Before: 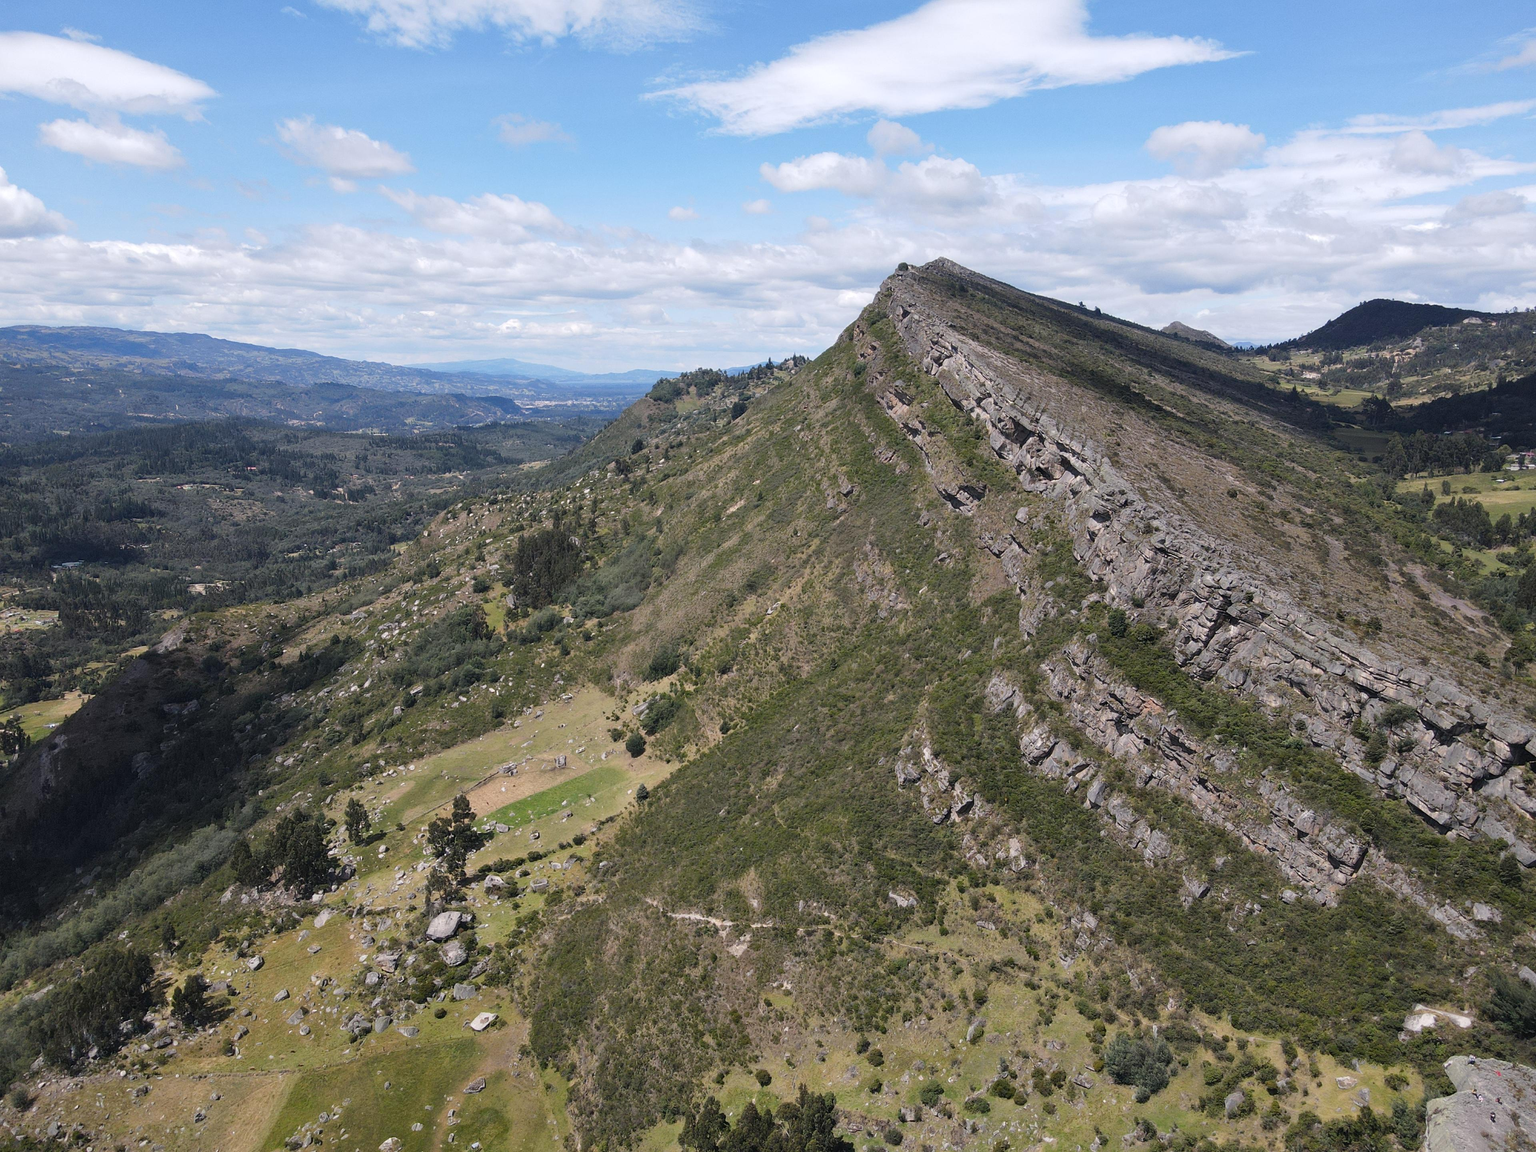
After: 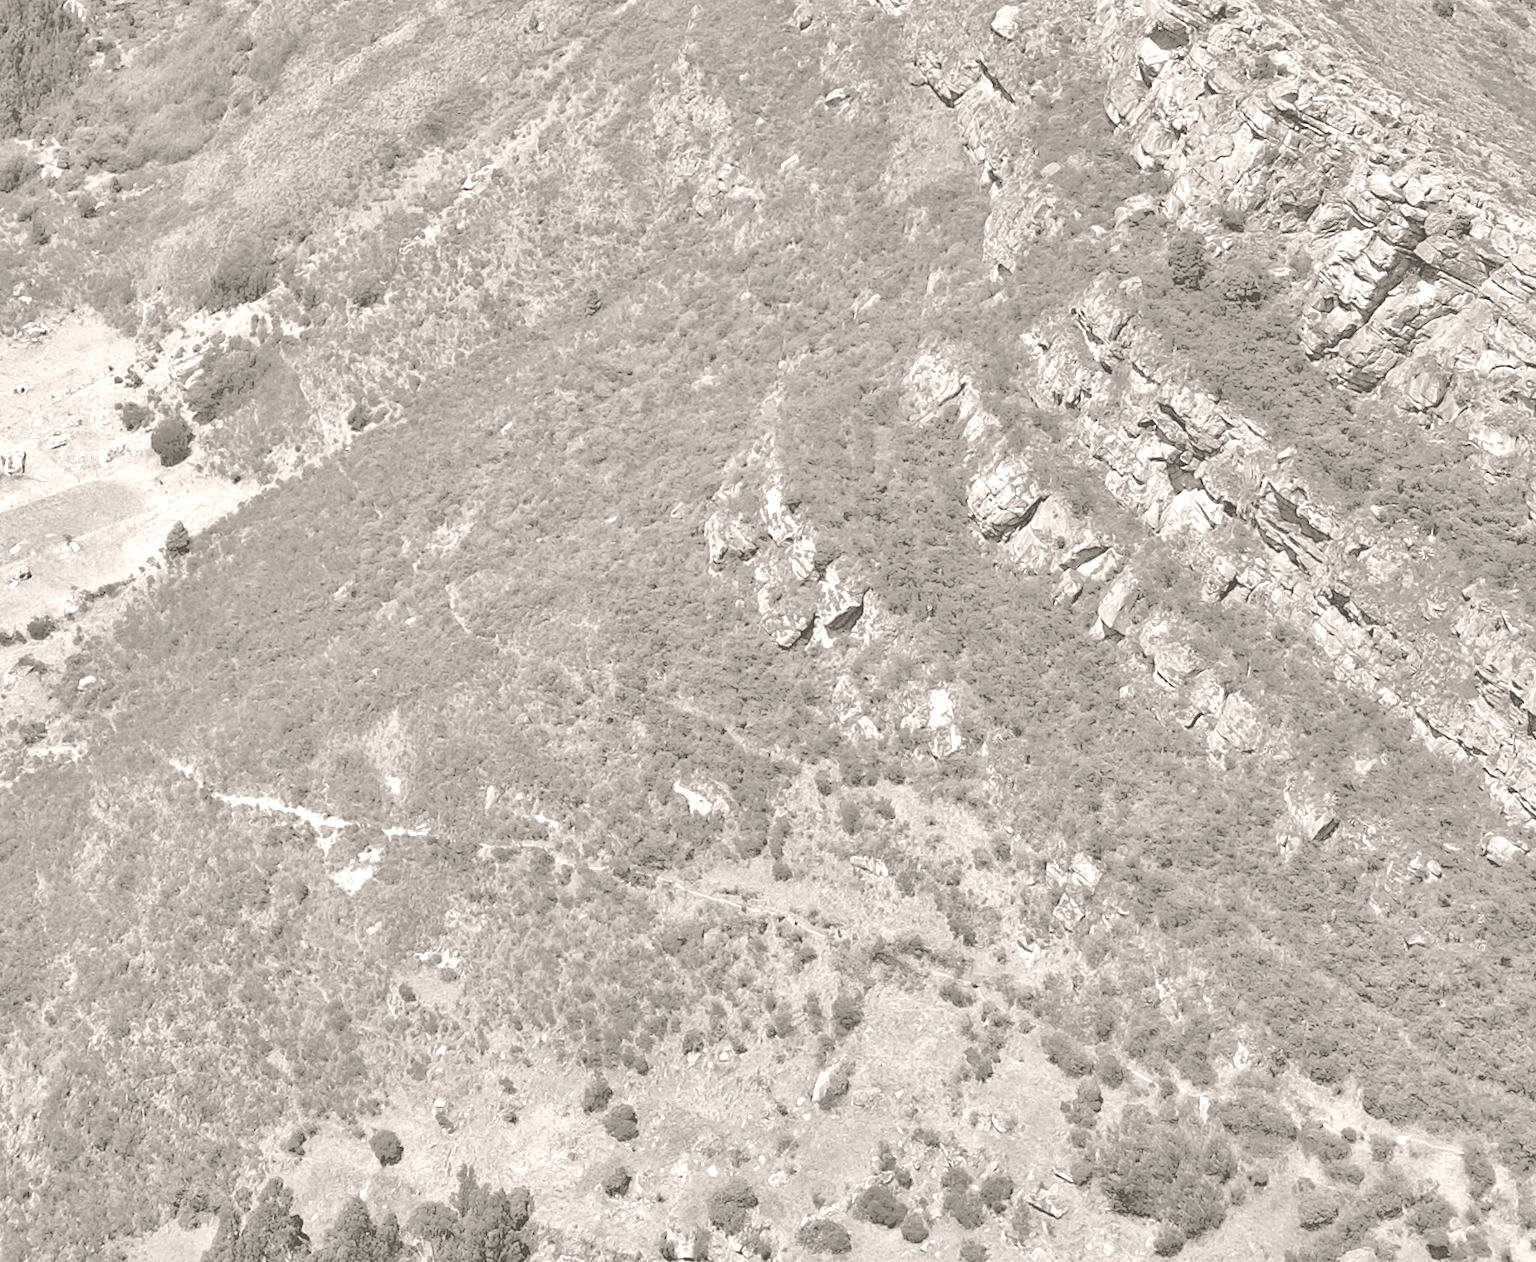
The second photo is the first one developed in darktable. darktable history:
rotate and perspective: rotation 4.1°, automatic cropping off
color zones: curves: ch0 [(0, 0.5) (0.143, 0.5) (0.286, 0.5) (0.429, 0.5) (0.62, 0.489) (0.714, 0.445) (0.844, 0.496) (1, 0.5)]; ch1 [(0, 0.5) (0.143, 0.5) (0.286, 0.5) (0.429, 0.5) (0.571, 0.5) (0.714, 0.523) (0.857, 0.5) (1, 0.5)]
color correction: saturation 0.8
haze removal: compatibility mode true, adaptive false
colorize: hue 34.49°, saturation 35.33%, source mix 100%, lightness 55%, version 1
crop: left 35.976%, top 45.819%, right 18.162%, bottom 5.807%
tone equalizer: -8 EV -0.528 EV, -7 EV -0.319 EV, -6 EV -0.083 EV, -5 EV 0.413 EV, -4 EV 0.985 EV, -3 EV 0.791 EV, -2 EV -0.01 EV, -1 EV 0.14 EV, +0 EV -0.012 EV, smoothing 1
